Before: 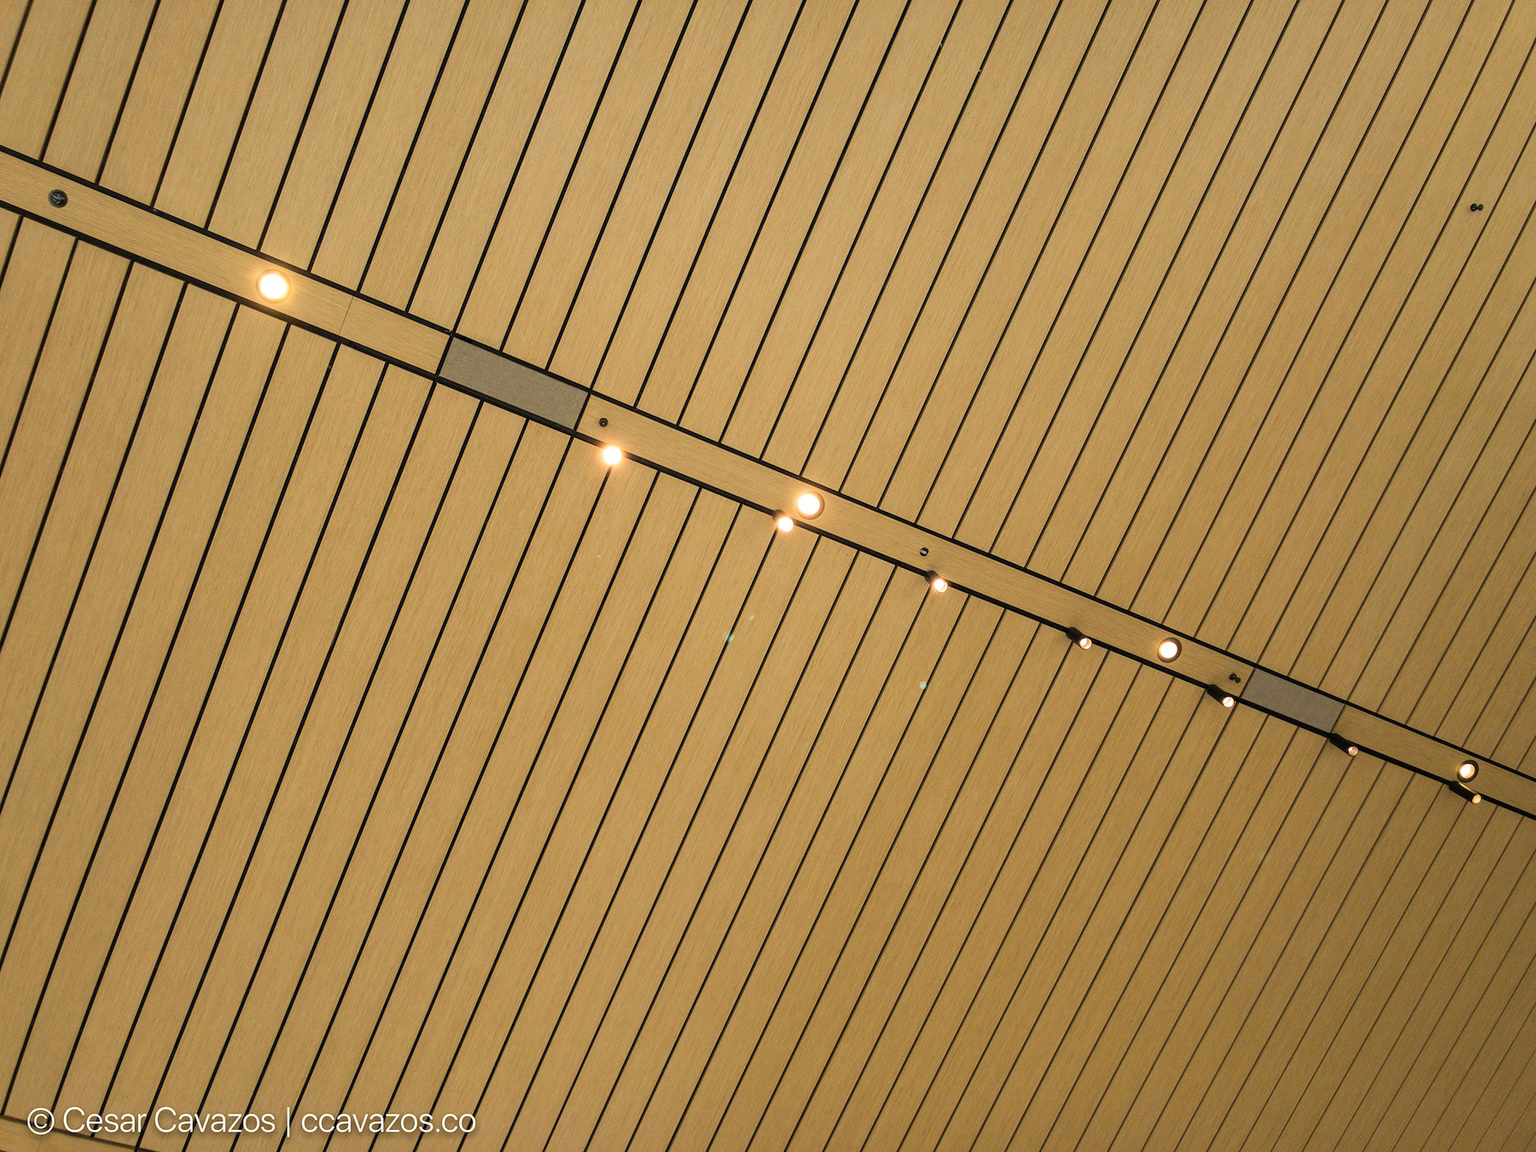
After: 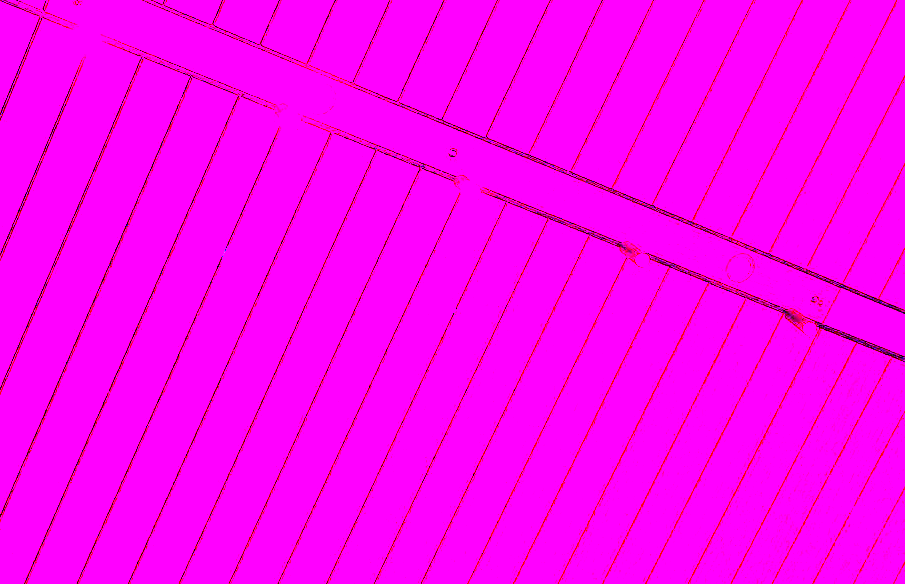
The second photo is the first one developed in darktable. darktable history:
exposure: exposure 0.3 EV, compensate highlight preservation false
contrast brightness saturation: contrast 0.2, brightness 0.16, saturation 0.22
crop: left 35.03%, top 36.625%, right 14.663%, bottom 20.057%
white balance: red 8, blue 8
